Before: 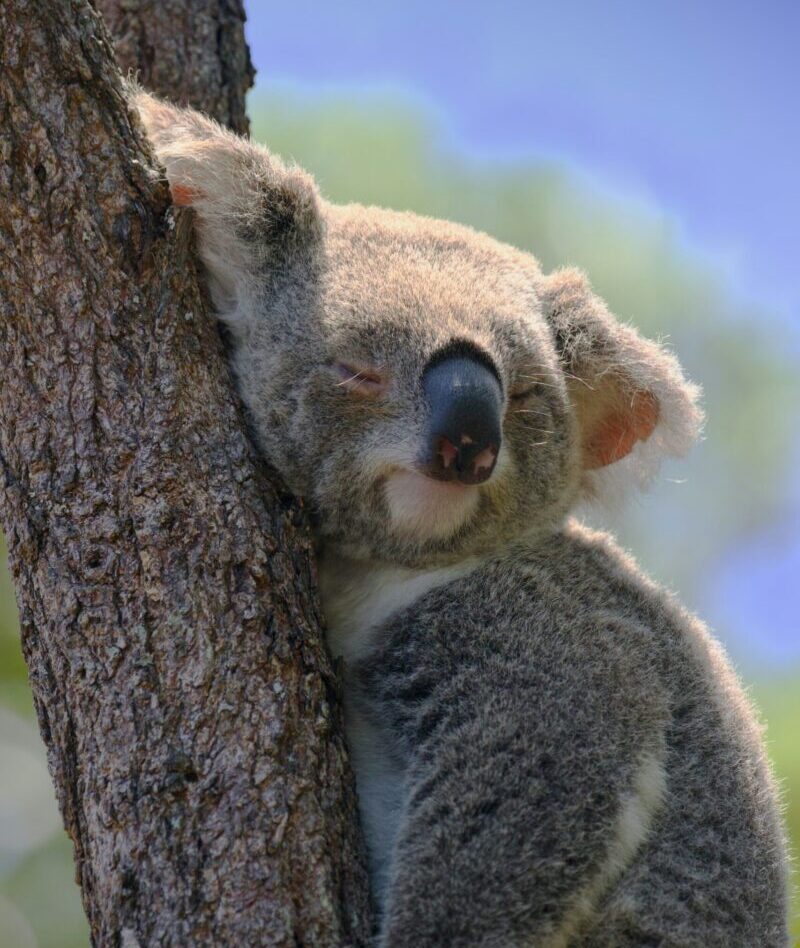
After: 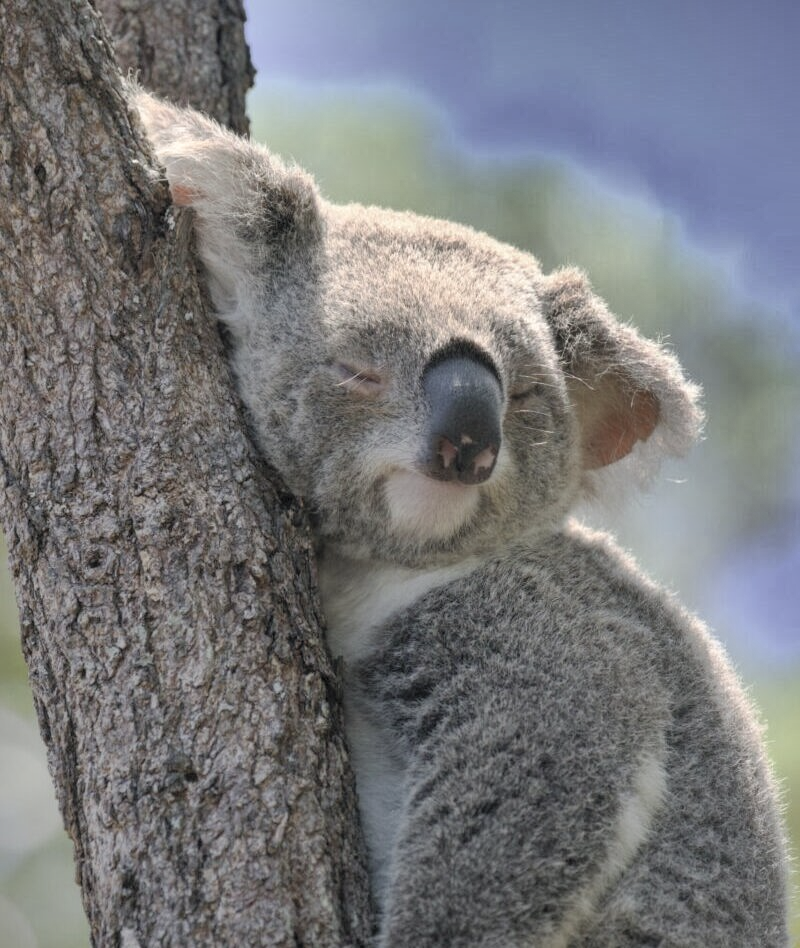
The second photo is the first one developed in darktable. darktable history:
shadows and highlights: shadows 20.85, highlights -82.36, highlights color adjustment 53.28%, soften with gaussian
contrast brightness saturation: brightness 0.186, saturation -0.481
exposure: exposure 0.201 EV, compensate exposure bias true, compensate highlight preservation false
